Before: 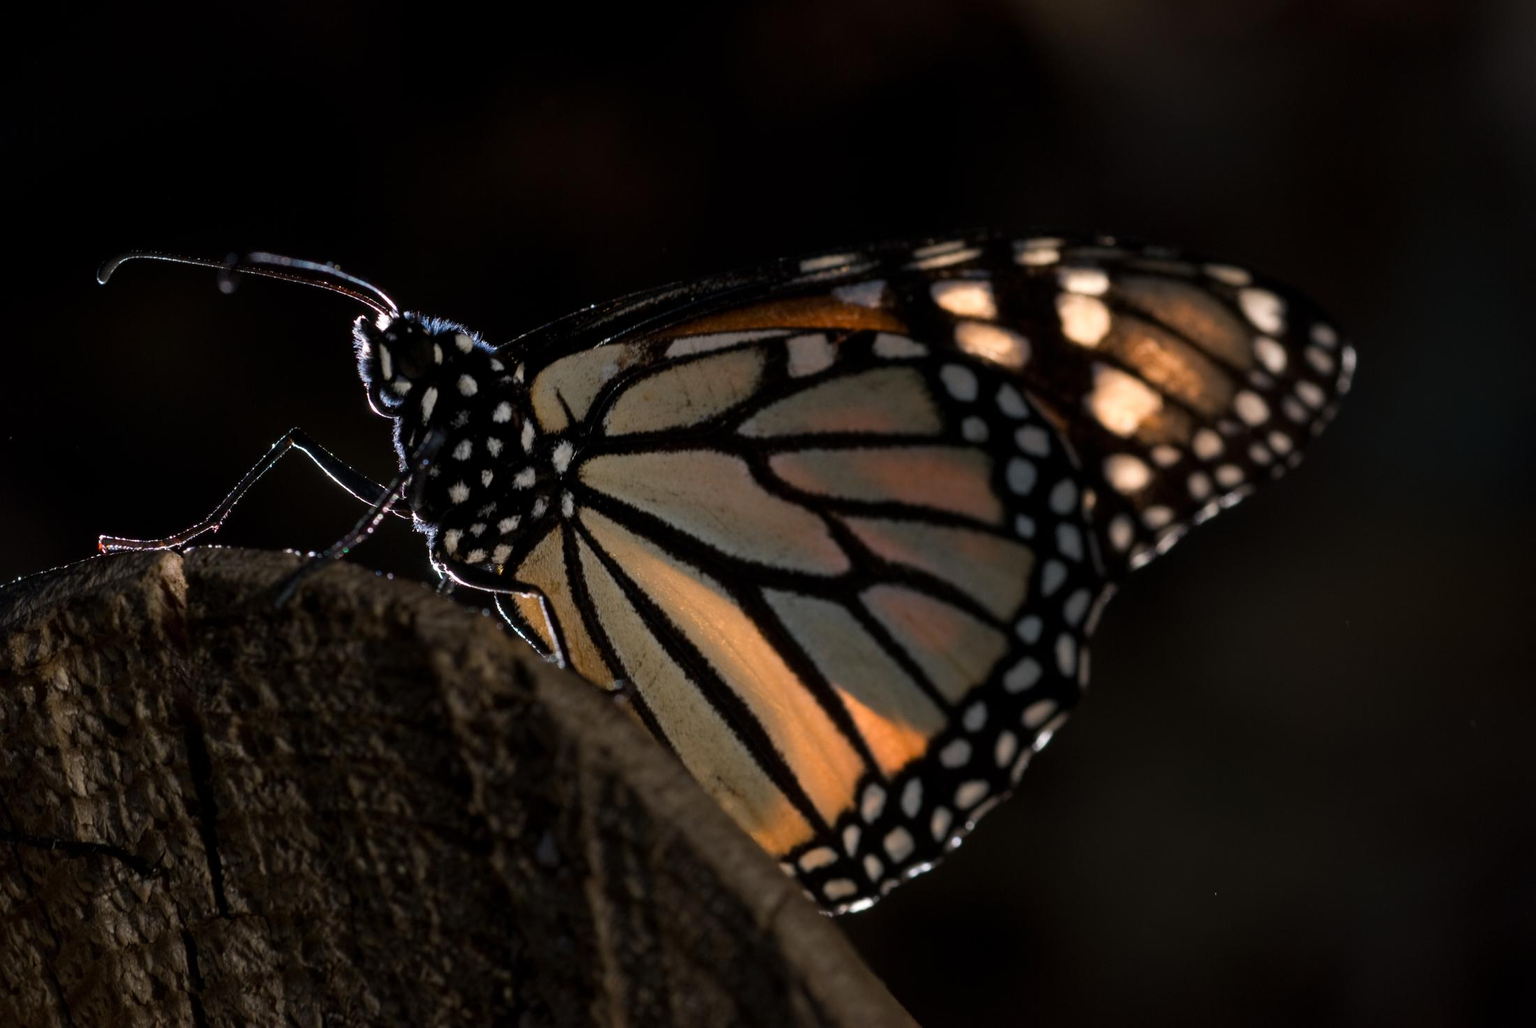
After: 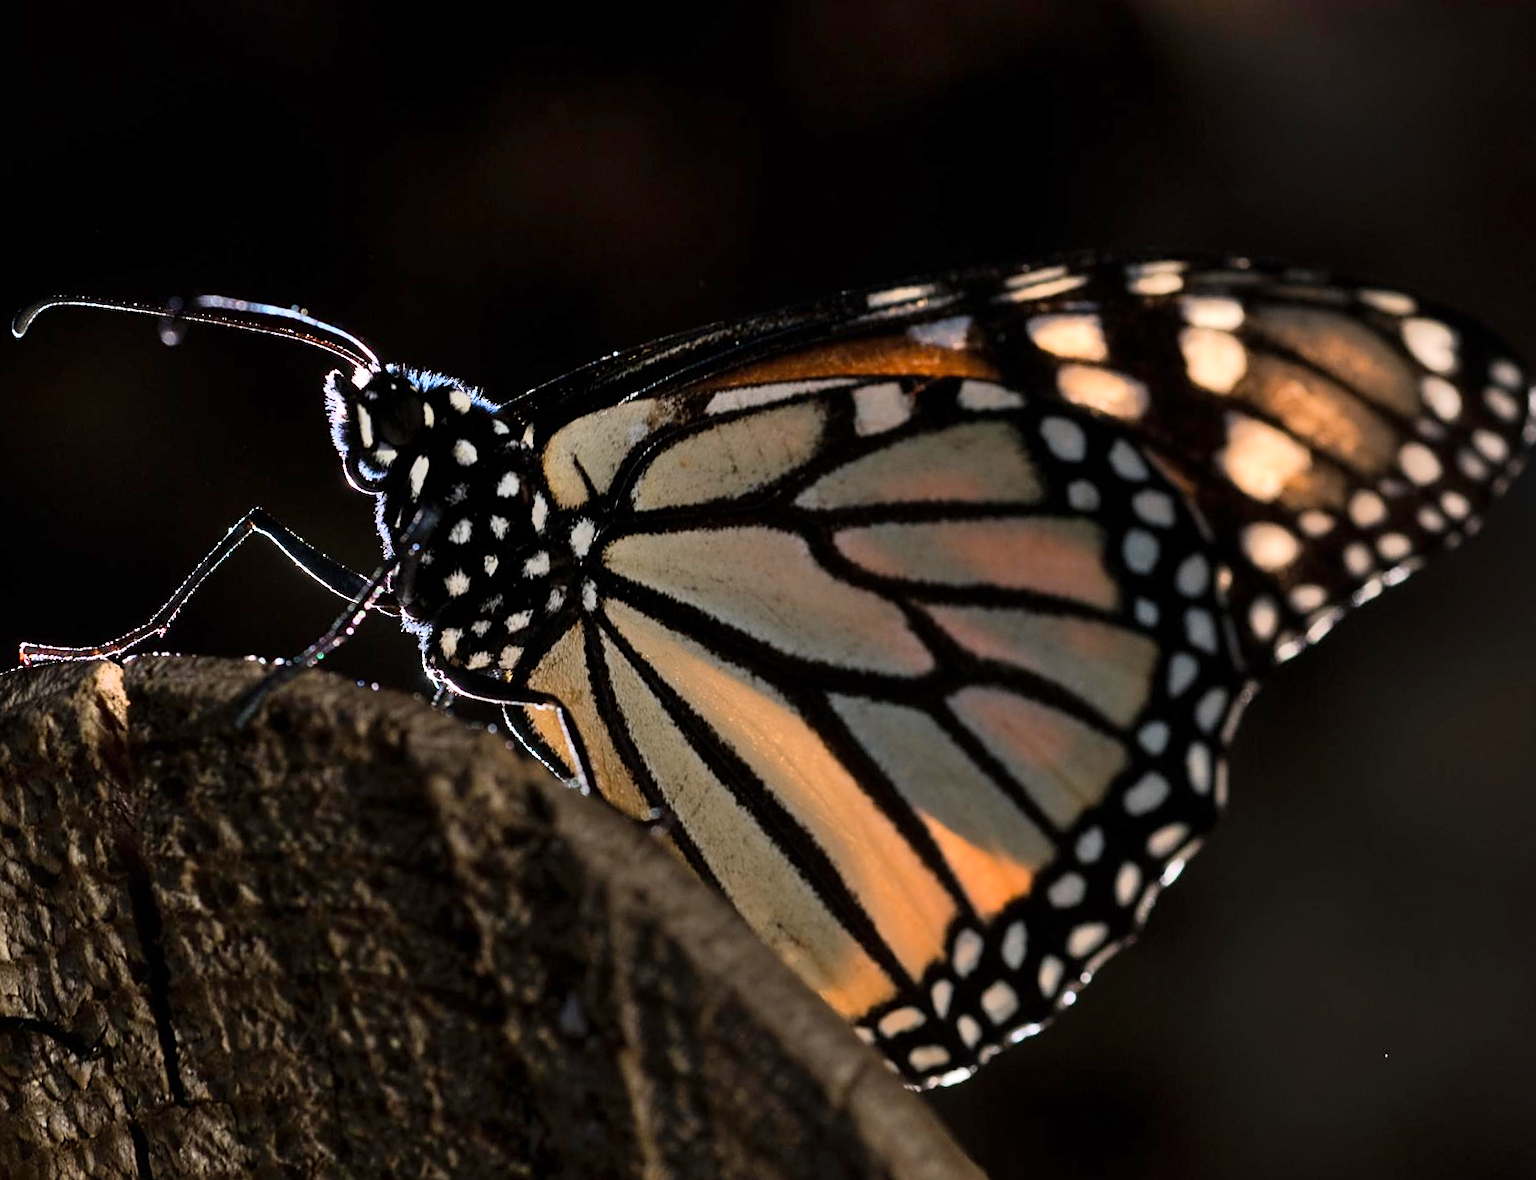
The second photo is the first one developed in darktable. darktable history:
sharpen: on, module defaults
crop and rotate: angle 1°, left 4.281%, top 0.642%, right 11.383%, bottom 2.486%
shadows and highlights: highlights 70.7, soften with gaussian
